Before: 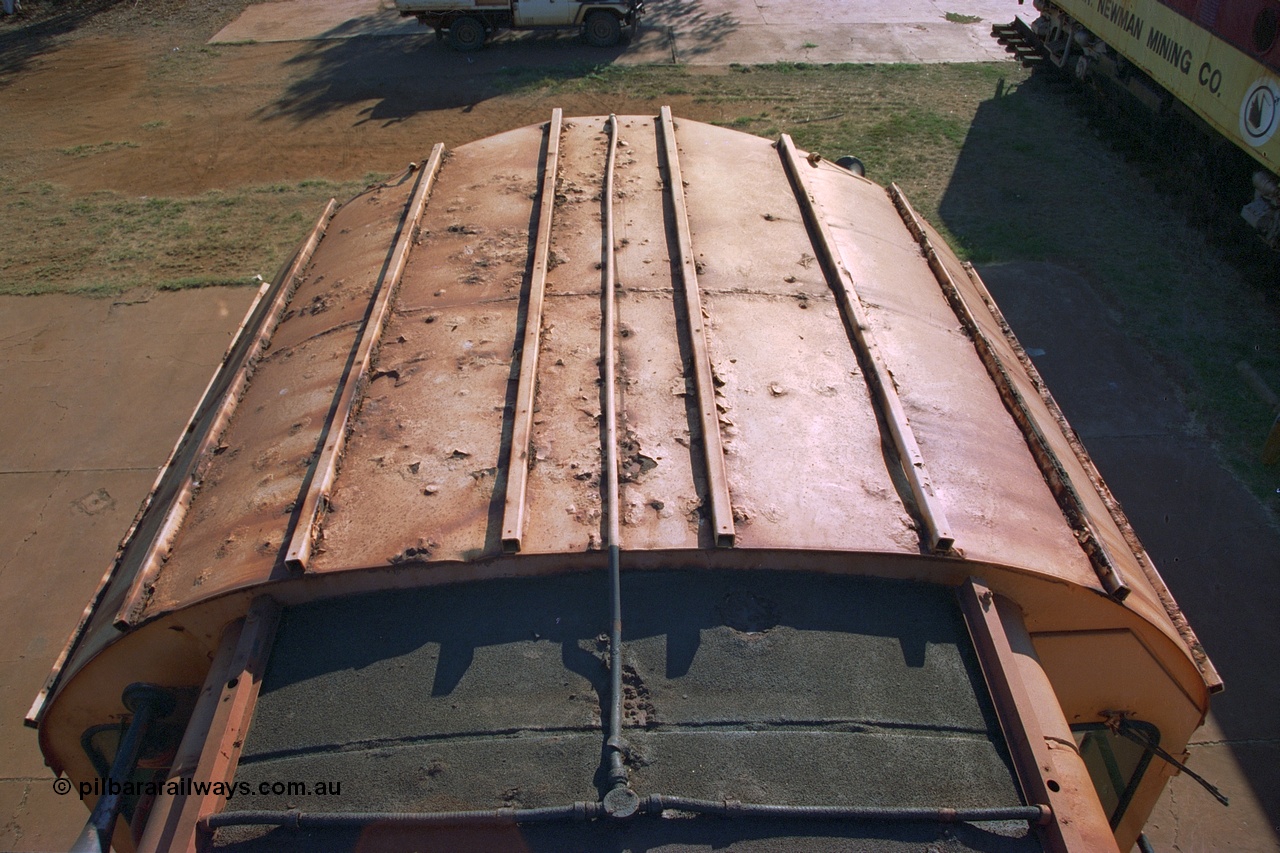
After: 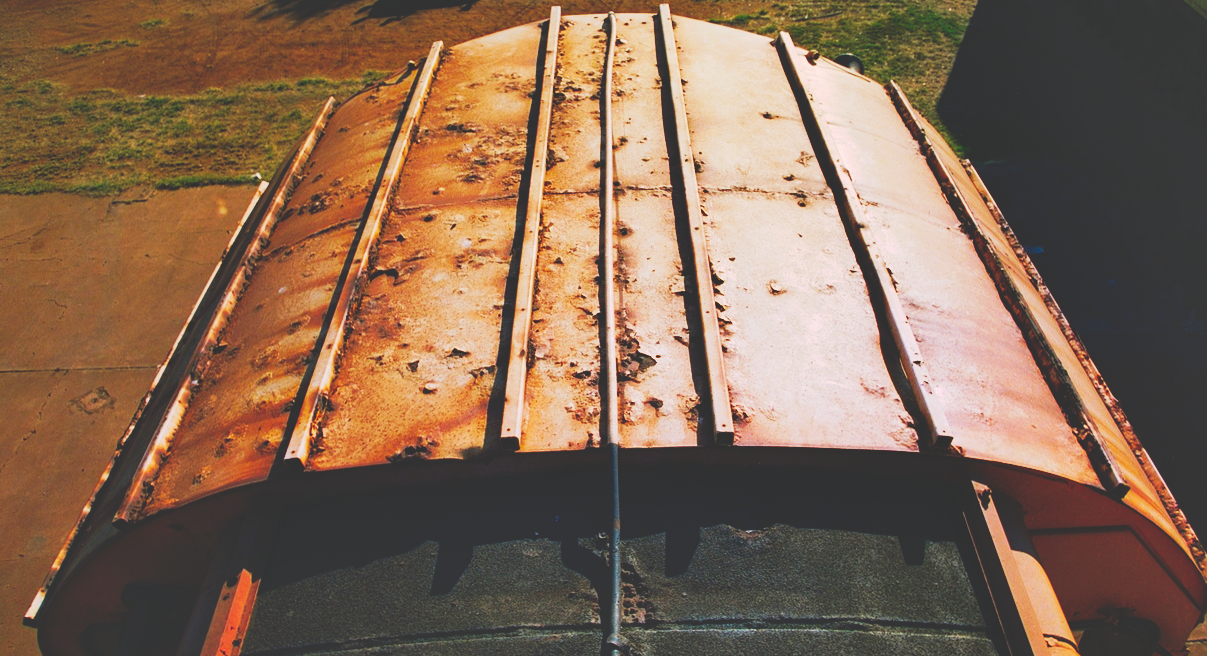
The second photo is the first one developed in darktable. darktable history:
shadows and highlights: shadows 36.93, highlights -26.82, soften with gaussian
contrast brightness saturation: contrast -0.088, brightness -0.036, saturation -0.107
color calibration: illuminant same as pipeline (D50), adaptation XYZ, x 0.346, y 0.357, temperature 5006.98 K
crop and rotate: angle 0.066°, top 11.994%, right 5.513%, bottom 10.879%
tone equalizer: on, module defaults
color balance rgb: highlights gain › luminance 6.131%, highlights gain › chroma 2.562%, highlights gain › hue 87.68°, perceptual saturation grading › global saturation 37.064%, global vibrance 20%
tone curve: curves: ch0 [(0, 0) (0.003, 0.184) (0.011, 0.184) (0.025, 0.189) (0.044, 0.192) (0.069, 0.194) (0.1, 0.2) (0.136, 0.202) (0.177, 0.206) (0.224, 0.214) (0.277, 0.243) (0.335, 0.297) (0.399, 0.39) (0.468, 0.508) (0.543, 0.653) (0.623, 0.754) (0.709, 0.834) (0.801, 0.887) (0.898, 0.925) (1, 1)], preserve colors none
